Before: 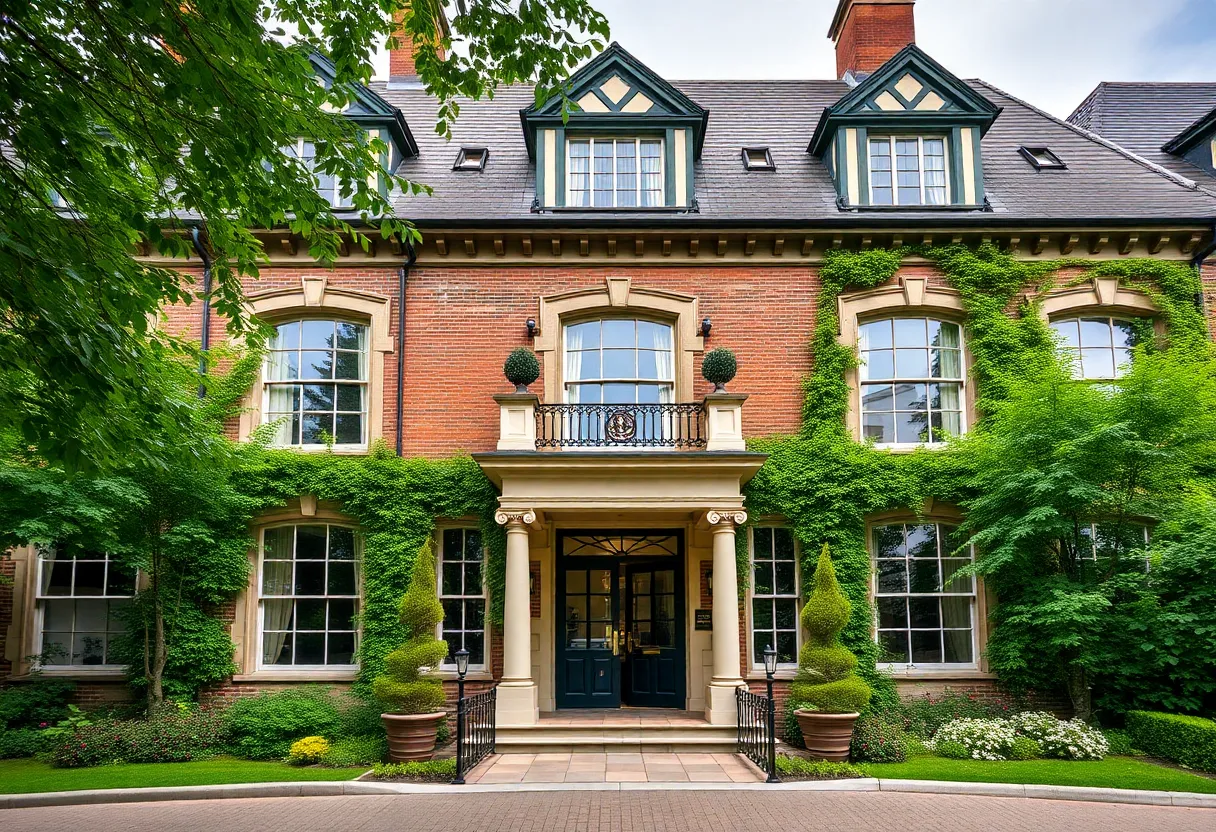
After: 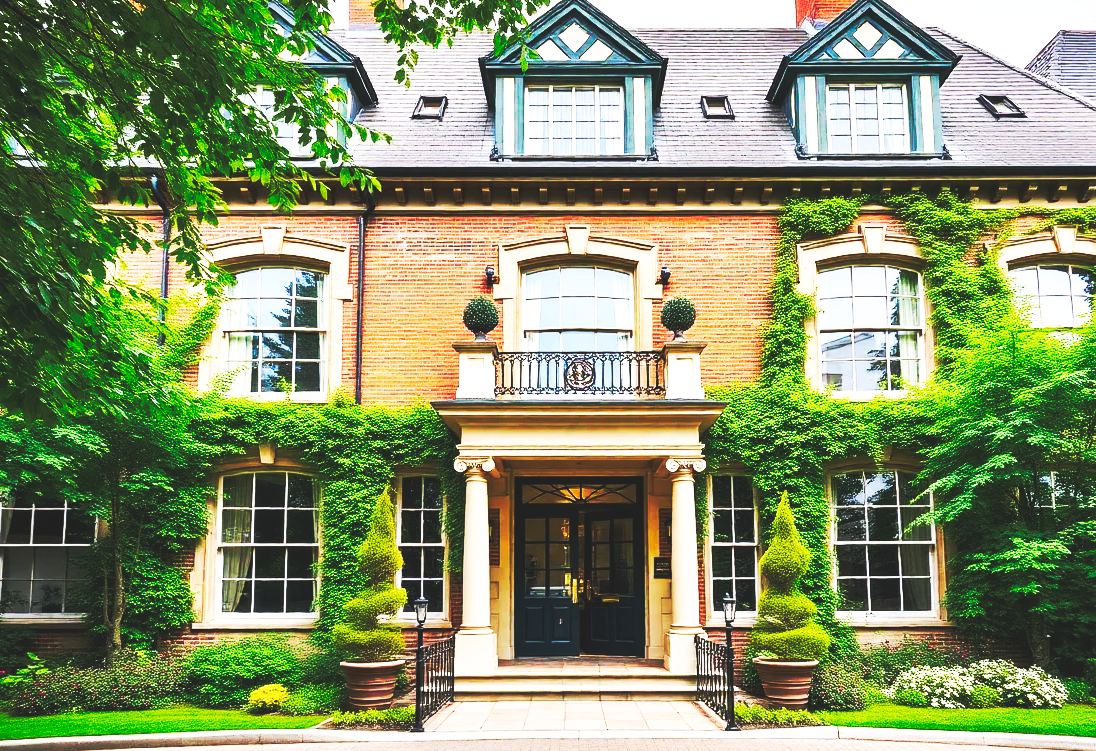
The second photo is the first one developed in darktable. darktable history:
crop: left 3.404%, top 6.362%, right 6.464%, bottom 3.326%
base curve: curves: ch0 [(0, 0.015) (0.085, 0.116) (0.134, 0.298) (0.19, 0.545) (0.296, 0.764) (0.599, 0.982) (1, 1)], preserve colors none
